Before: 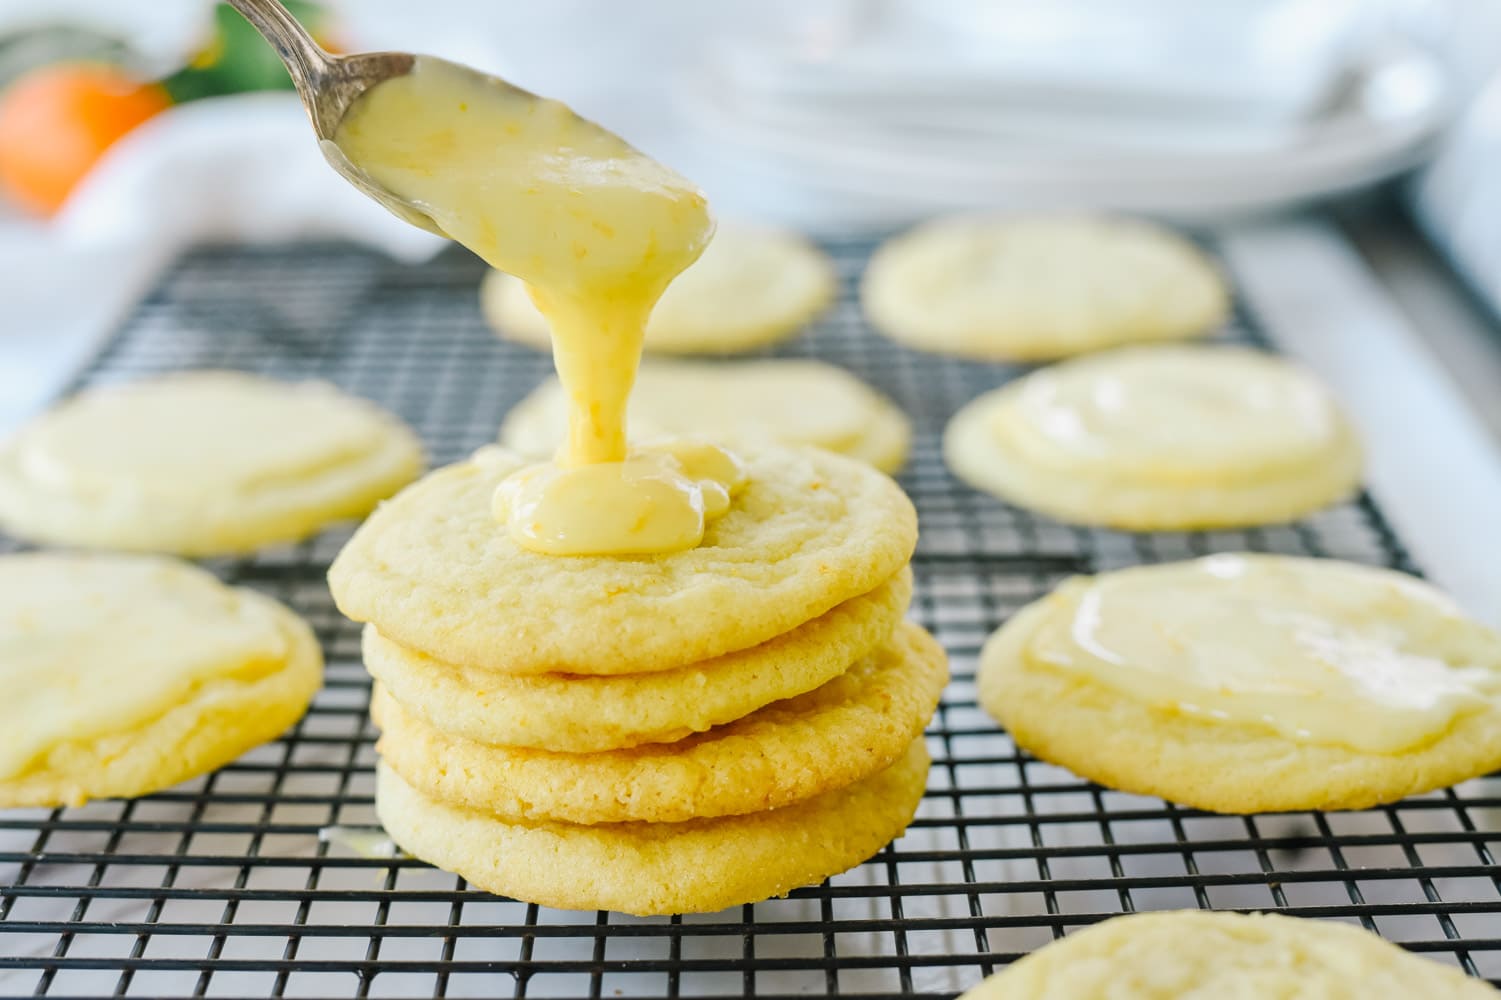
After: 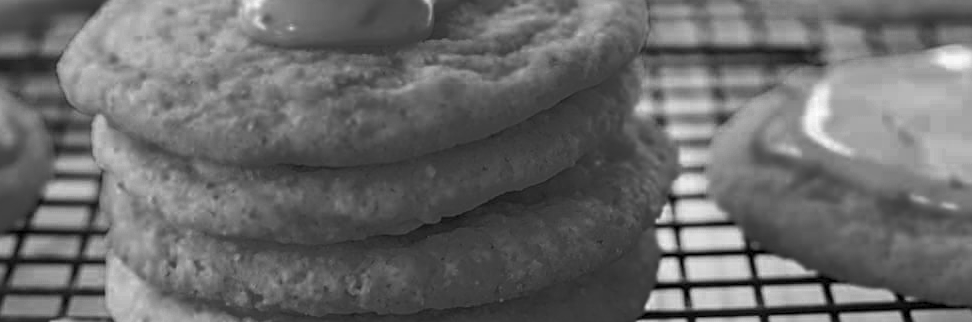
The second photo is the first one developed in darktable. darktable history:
color zones: curves: ch0 [(0.287, 0.048) (0.493, 0.484) (0.737, 0.816)]; ch1 [(0, 0) (0.143, 0) (0.286, 0) (0.429, 0) (0.571, 0) (0.714, 0) (0.857, 0)]
crop: left 18.054%, top 50.813%, right 17.155%, bottom 16.897%
base curve: curves: ch0 [(0, 0) (0.297, 0.298) (1, 1)], preserve colors none
local contrast: on, module defaults
sharpen: on, module defaults
